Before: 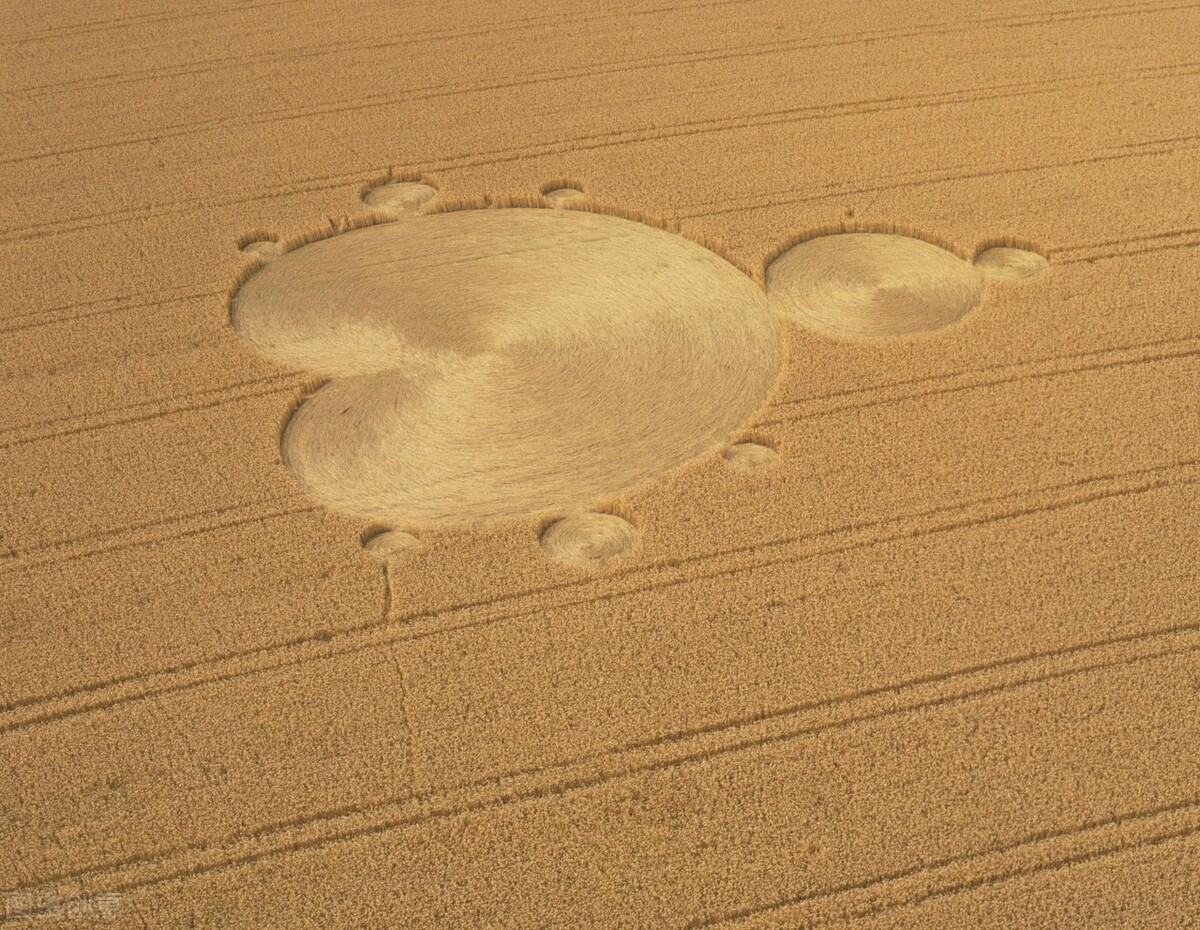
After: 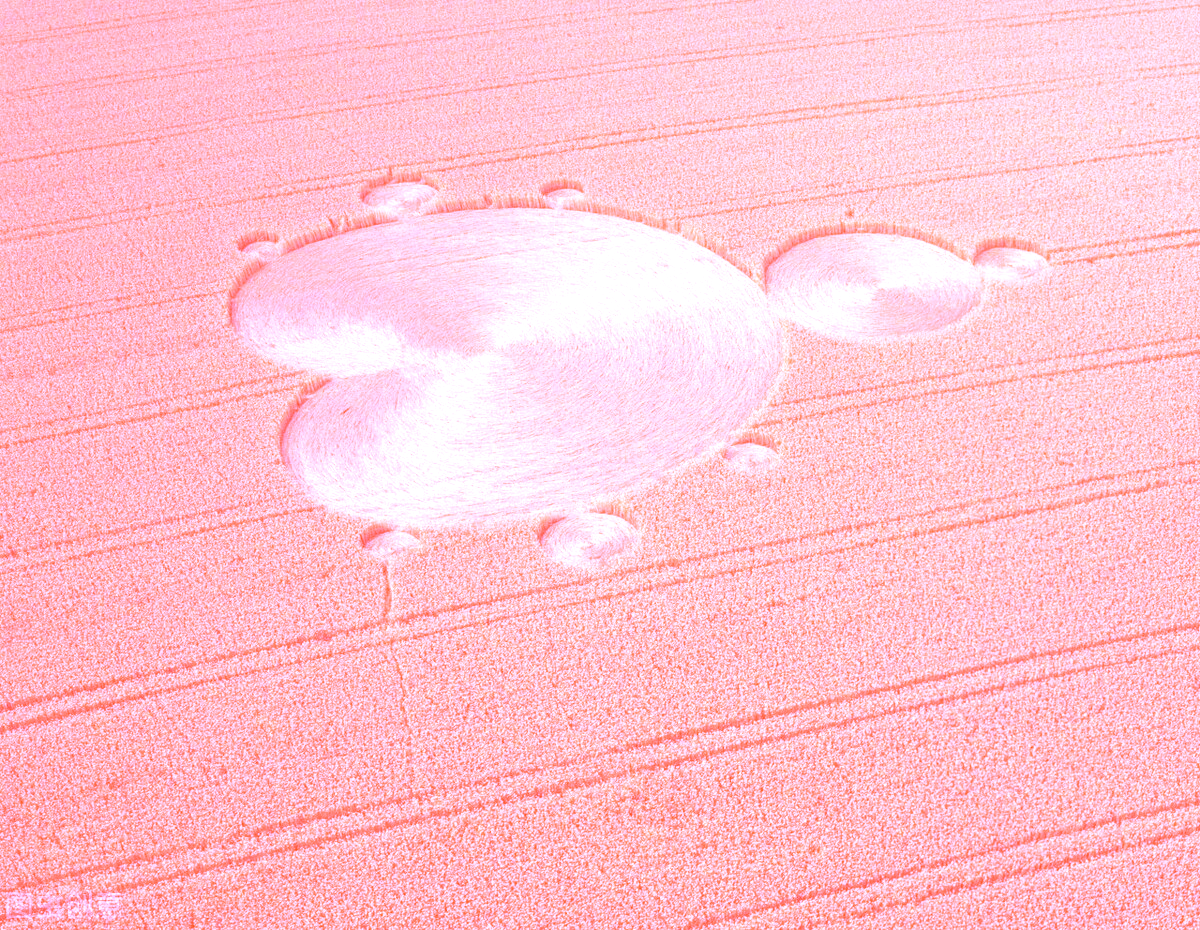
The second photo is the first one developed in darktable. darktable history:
rgb curve: curves: ch0 [(0, 0) (0.136, 0.078) (0.262, 0.245) (0.414, 0.42) (1, 1)], compensate middle gray true, preserve colors basic power
exposure: black level correction 0, exposure 1.2 EV, compensate exposure bias true, compensate highlight preservation false
white balance: red 4.26, blue 1.802
